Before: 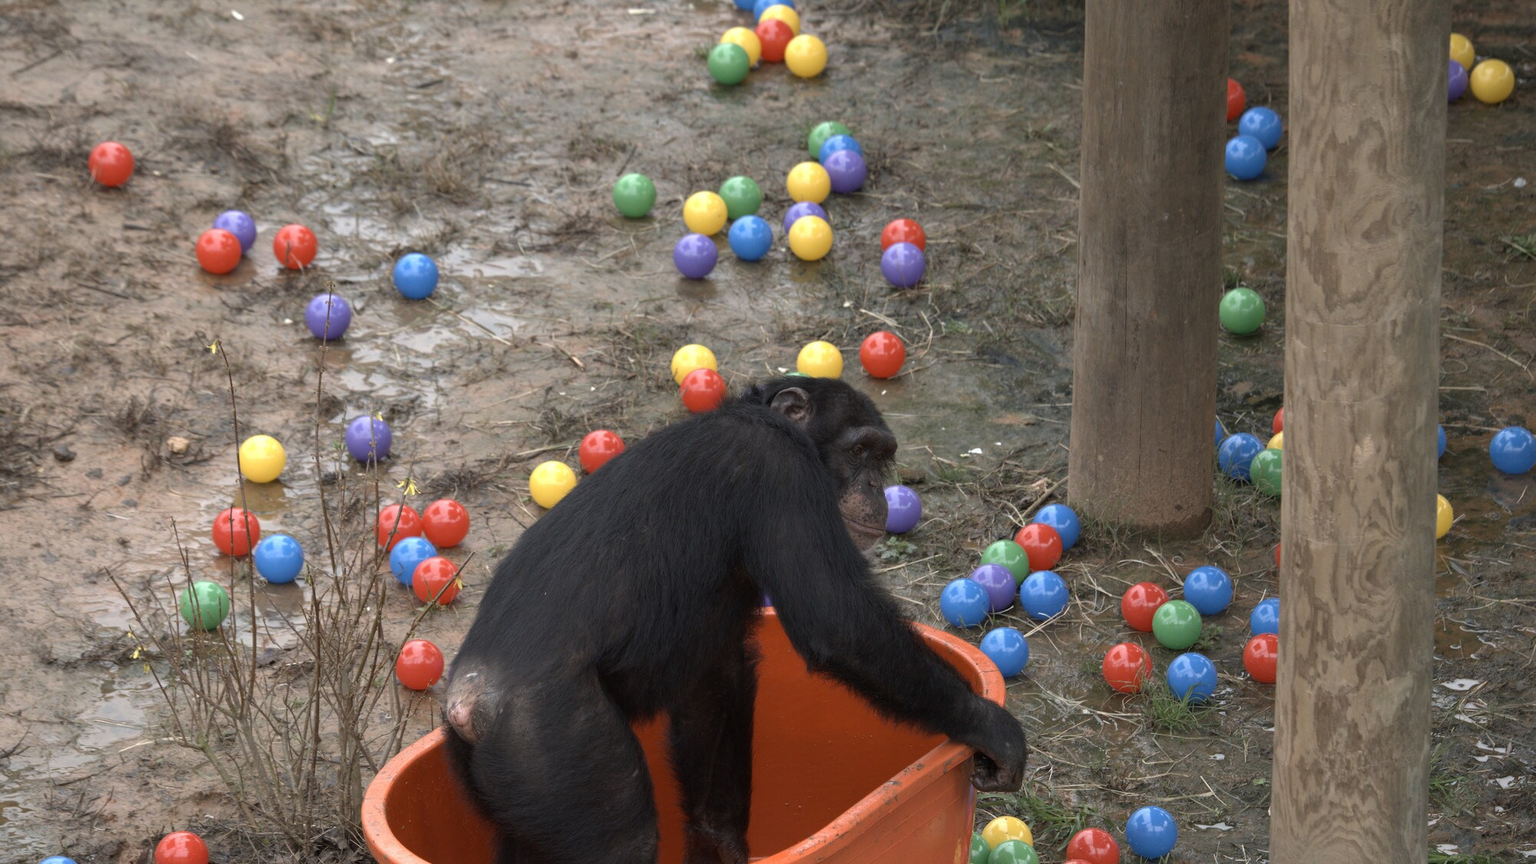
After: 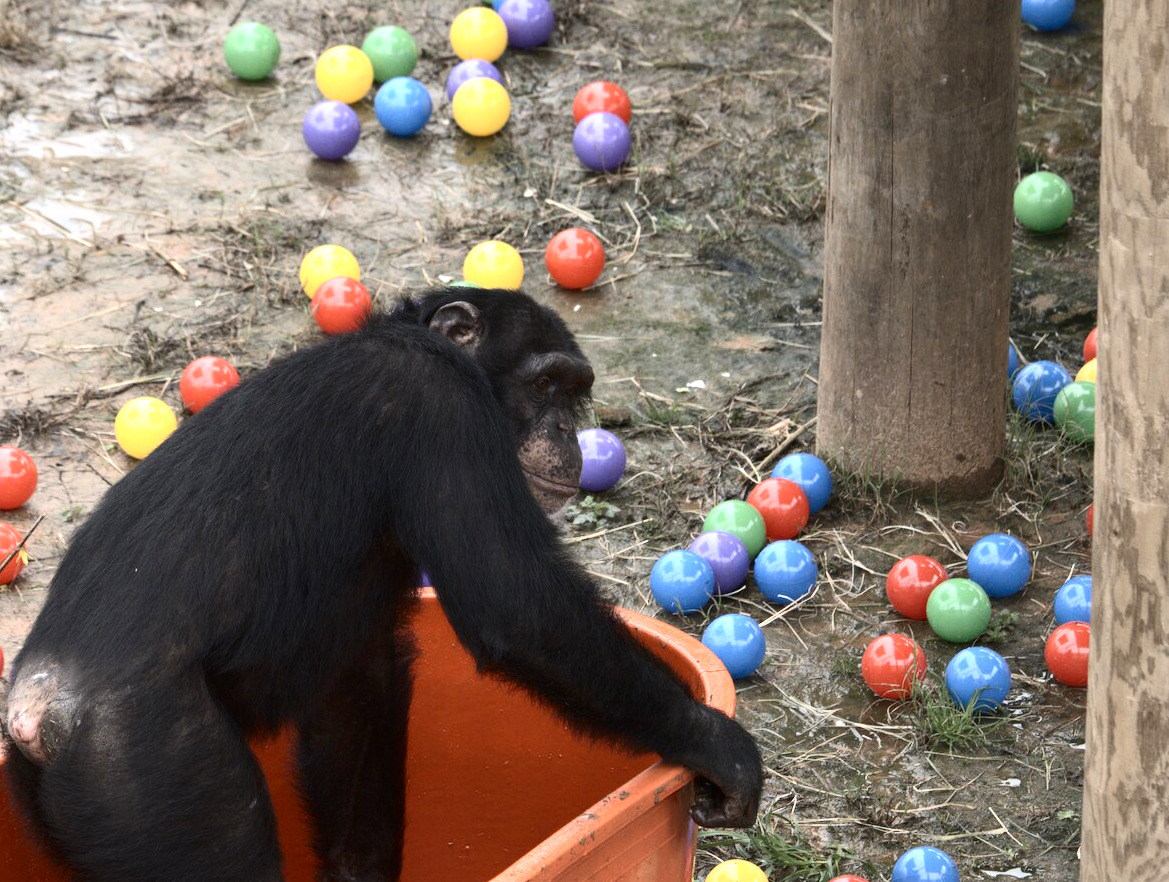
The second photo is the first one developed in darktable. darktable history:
crop and rotate: left 28.724%, top 18.081%, right 12.79%, bottom 3.436%
contrast brightness saturation: contrast 0.281
exposure: black level correction 0, exposure 0.701 EV, compensate highlight preservation false
